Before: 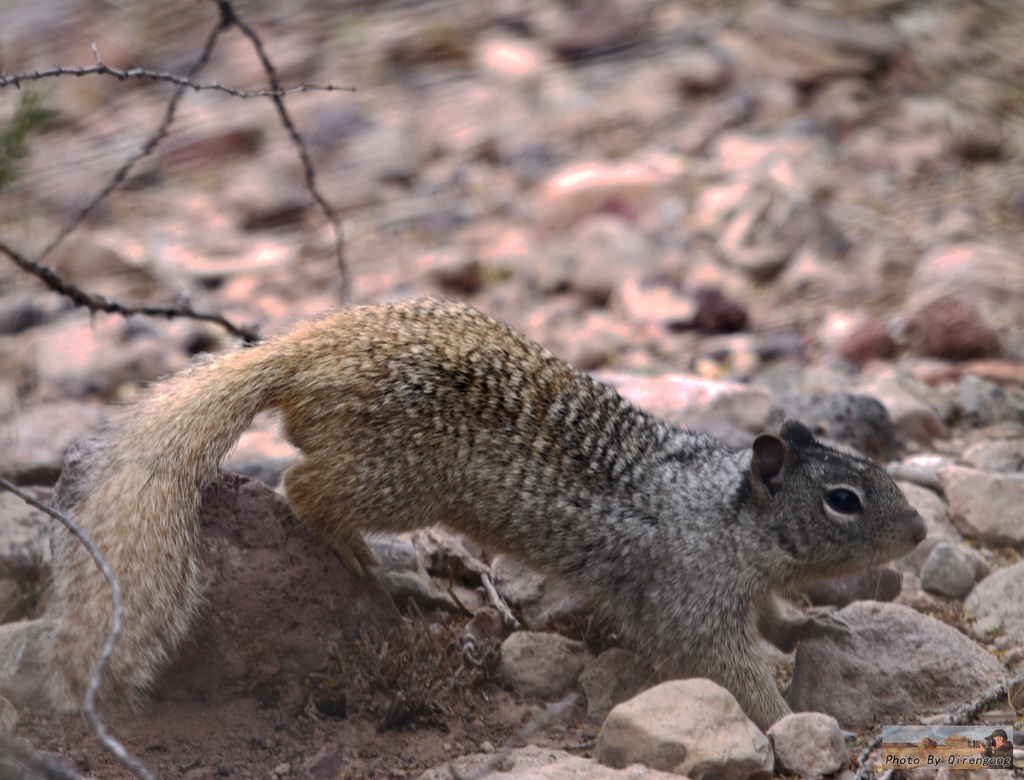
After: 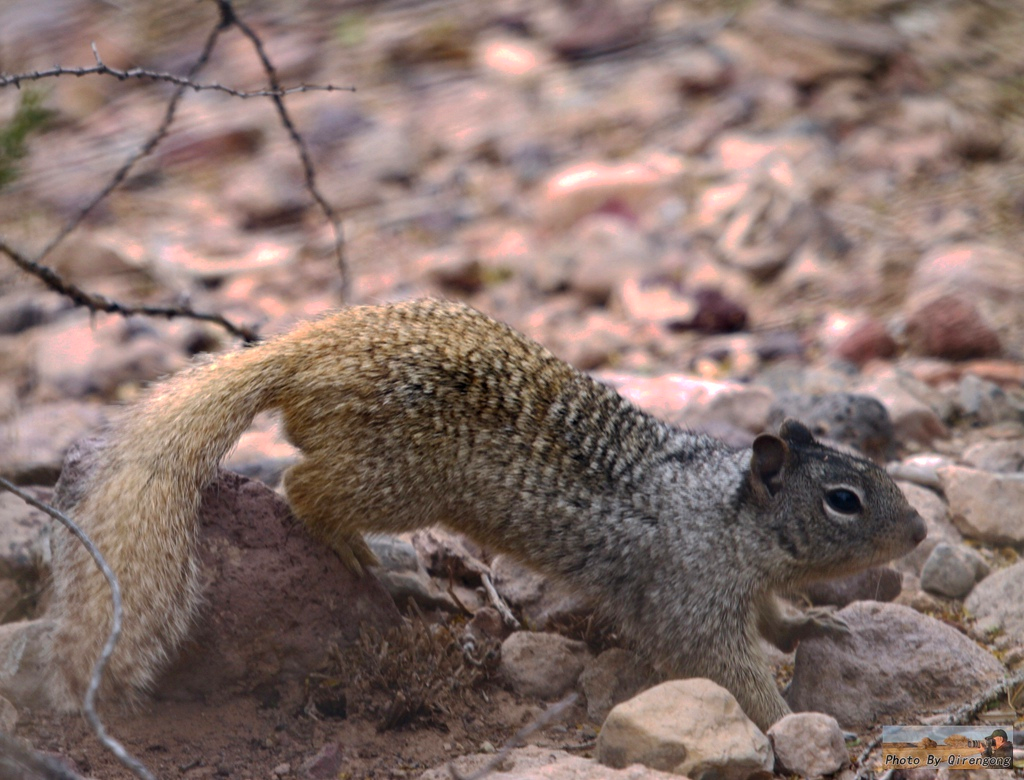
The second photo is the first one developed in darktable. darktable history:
color balance rgb: perceptual saturation grading › global saturation 9.657%, global vibrance 27.404%
